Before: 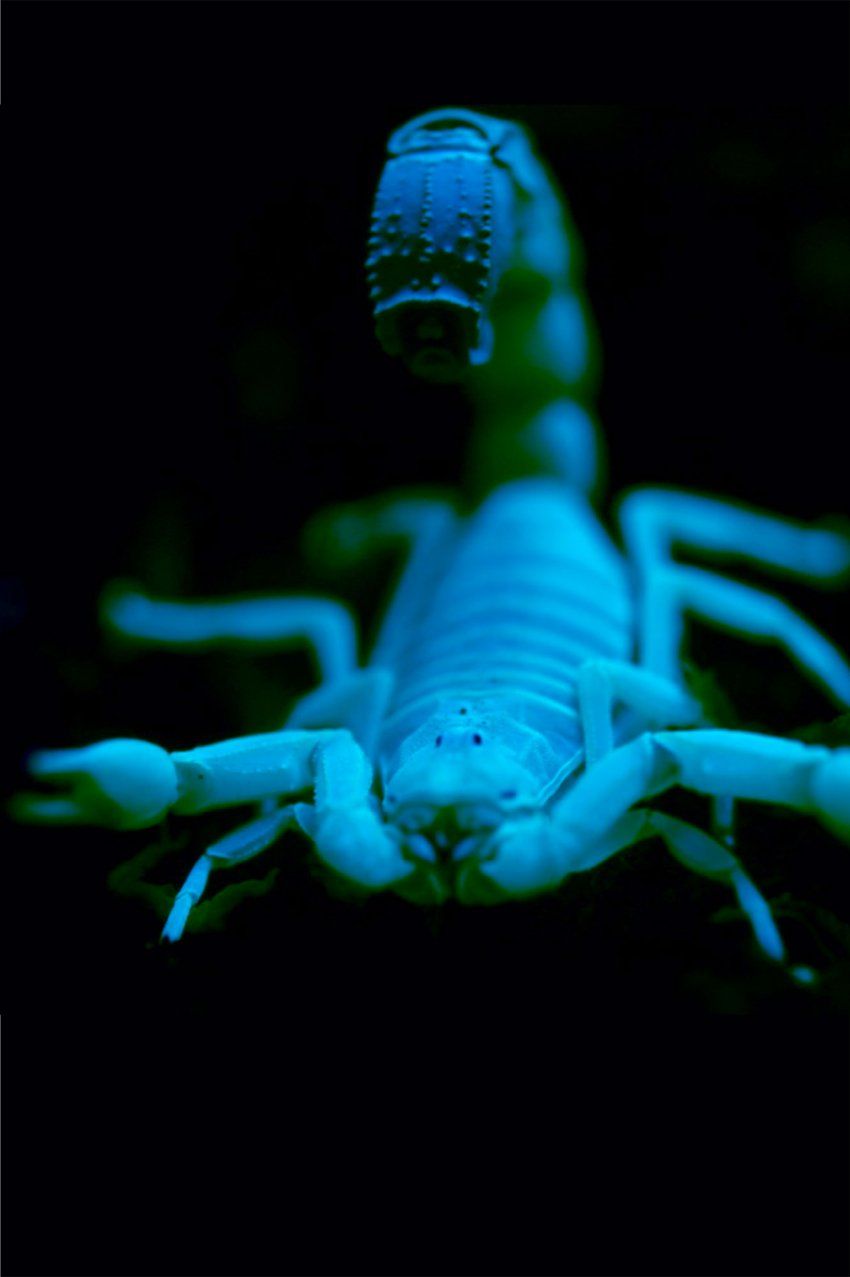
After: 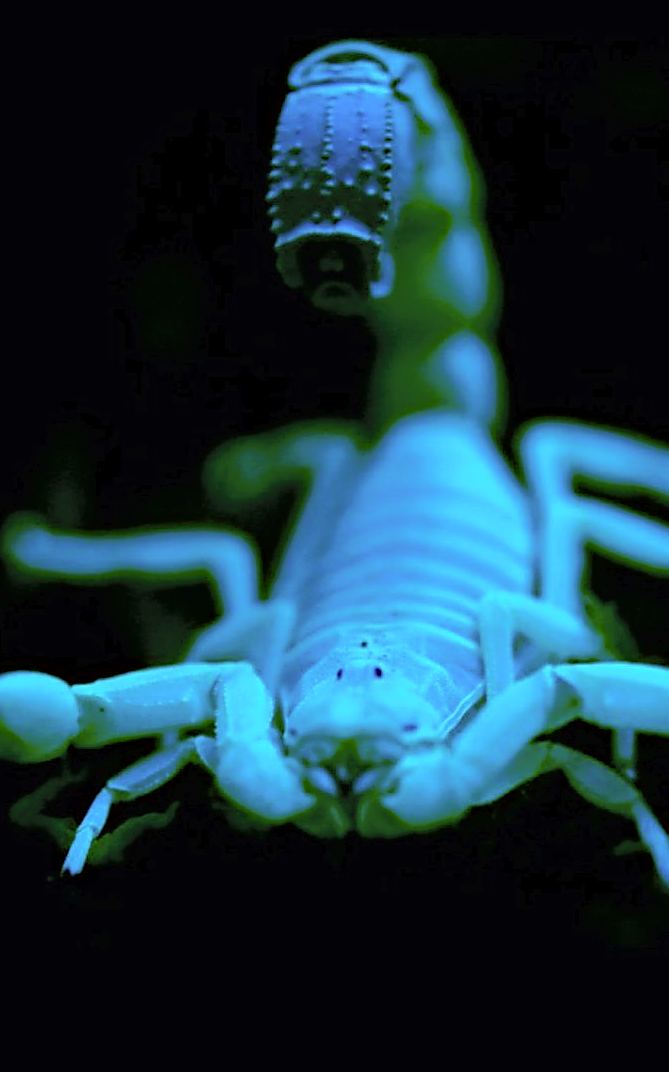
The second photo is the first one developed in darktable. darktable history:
haze removal: compatibility mode true, adaptive false
crop: left 11.676%, top 5.266%, right 9.578%, bottom 10.712%
sharpen: radius 1.371, amount 1.267, threshold 0.724
tone curve: curves: ch0 [(0, 0) (0.003, 0.013) (0.011, 0.017) (0.025, 0.035) (0.044, 0.093) (0.069, 0.146) (0.1, 0.179) (0.136, 0.243) (0.177, 0.294) (0.224, 0.332) (0.277, 0.412) (0.335, 0.454) (0.399, 0.531) (0.468, 0.611) (0.543, 0.669) (0.623, 0.738) (0.709, 0.823) (0.801, 0.881) (0.898, 0.951) (1, 1)], color space Lab, independent channels, preserve colors none
